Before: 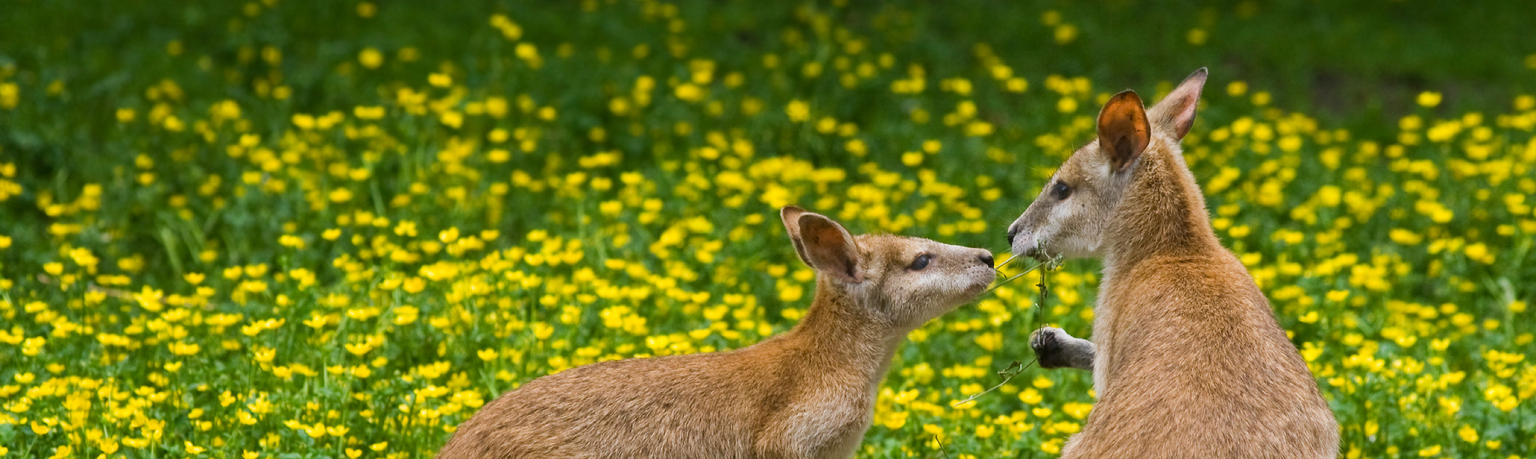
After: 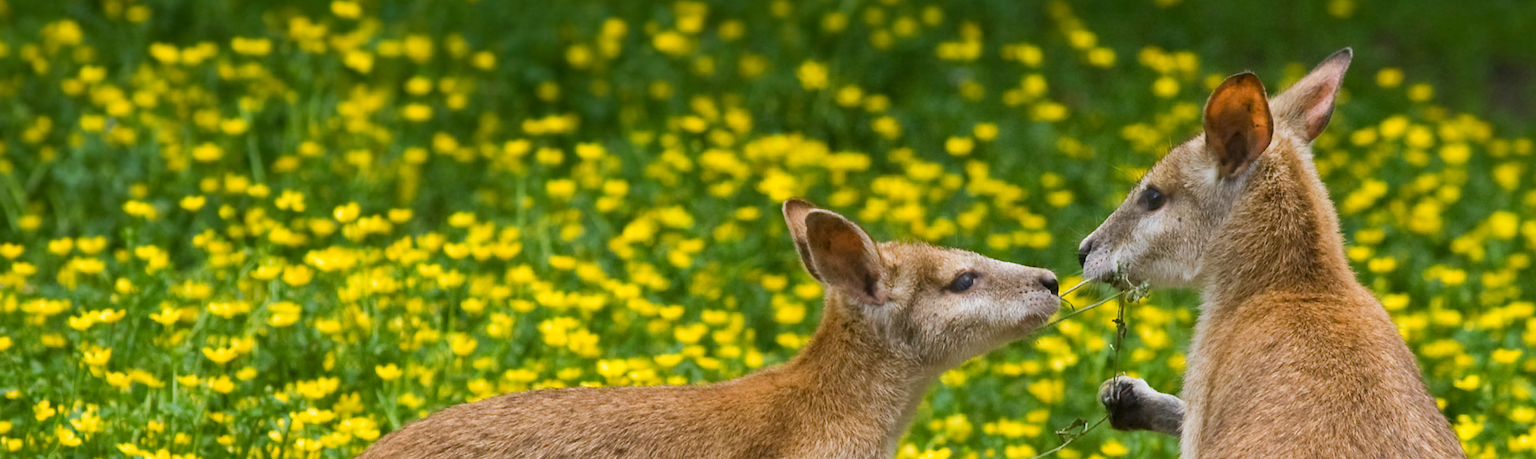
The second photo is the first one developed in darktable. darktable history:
crop and rotate: angle -3.16°, left 5.128%, top 5.213%, right 4.658%, bottom 4.478%
